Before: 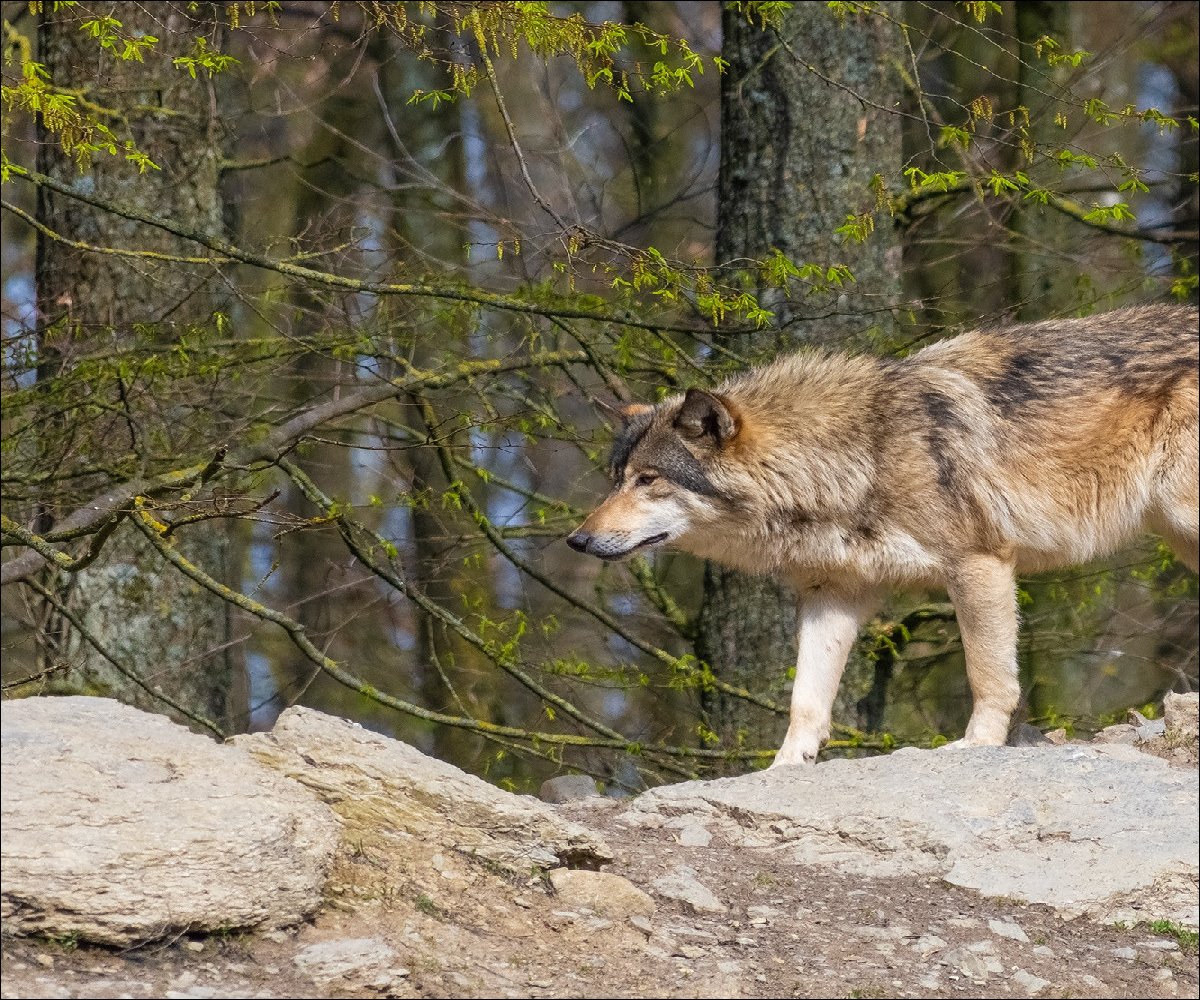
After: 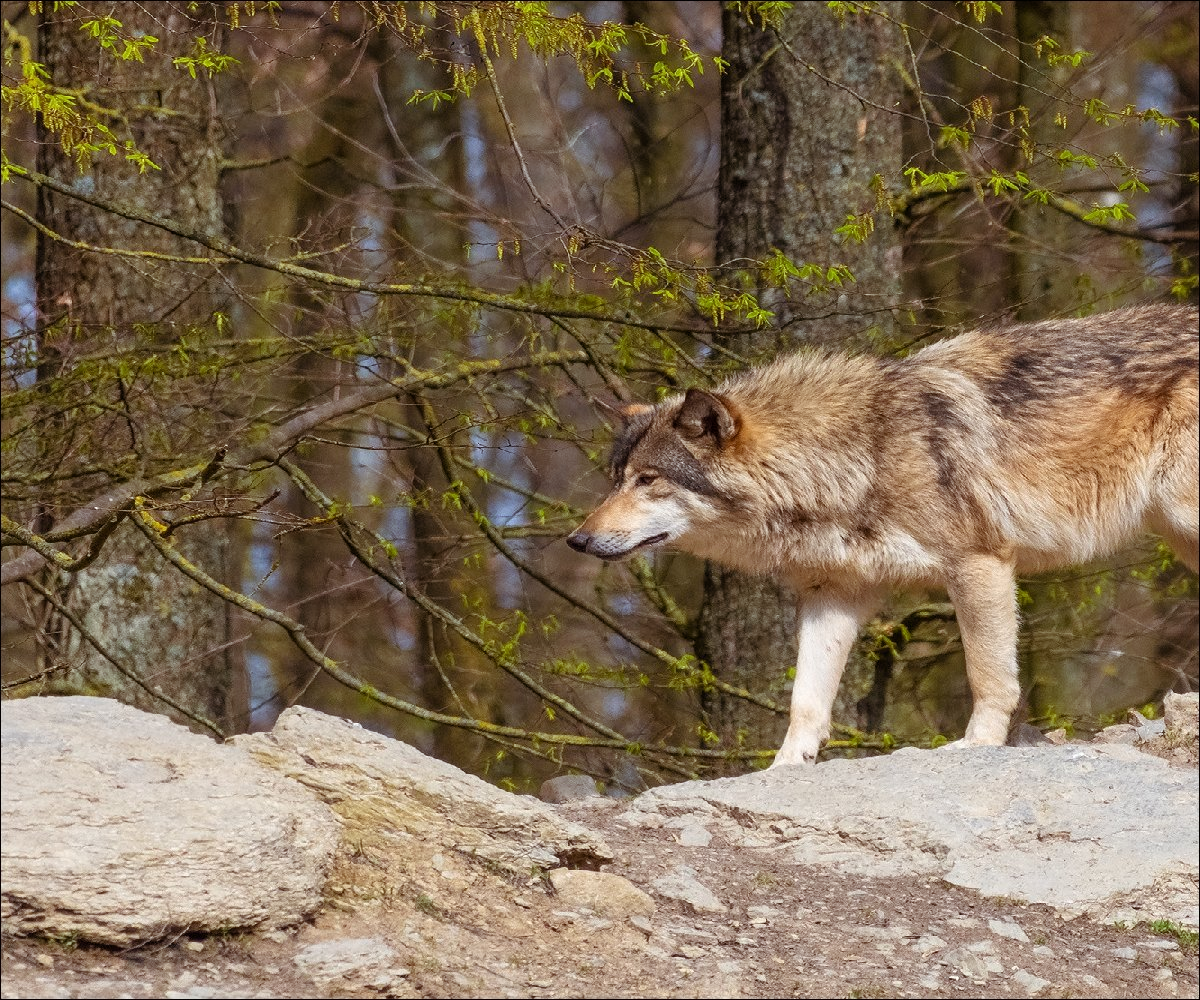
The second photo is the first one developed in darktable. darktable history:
color balance rgb: shadows lift › chroma 9.76%, shadows lift › hue 44.44°, perceptual saturation grading › global saturation 0.964%
